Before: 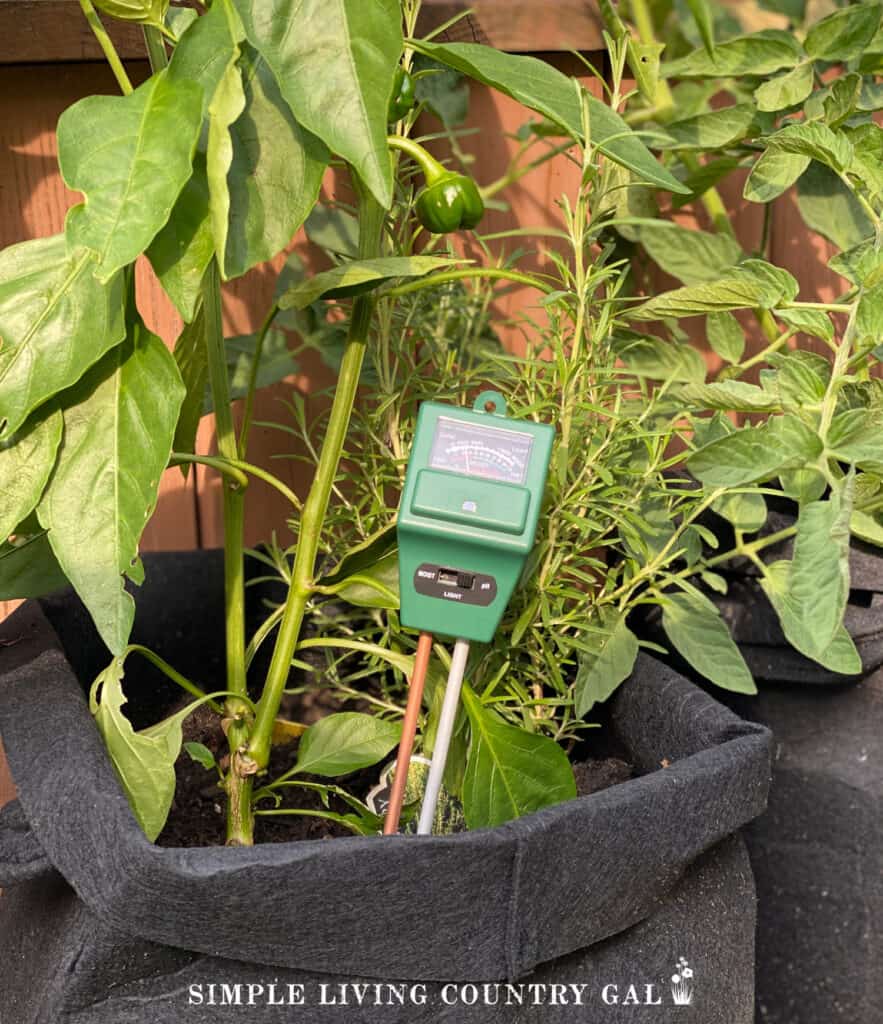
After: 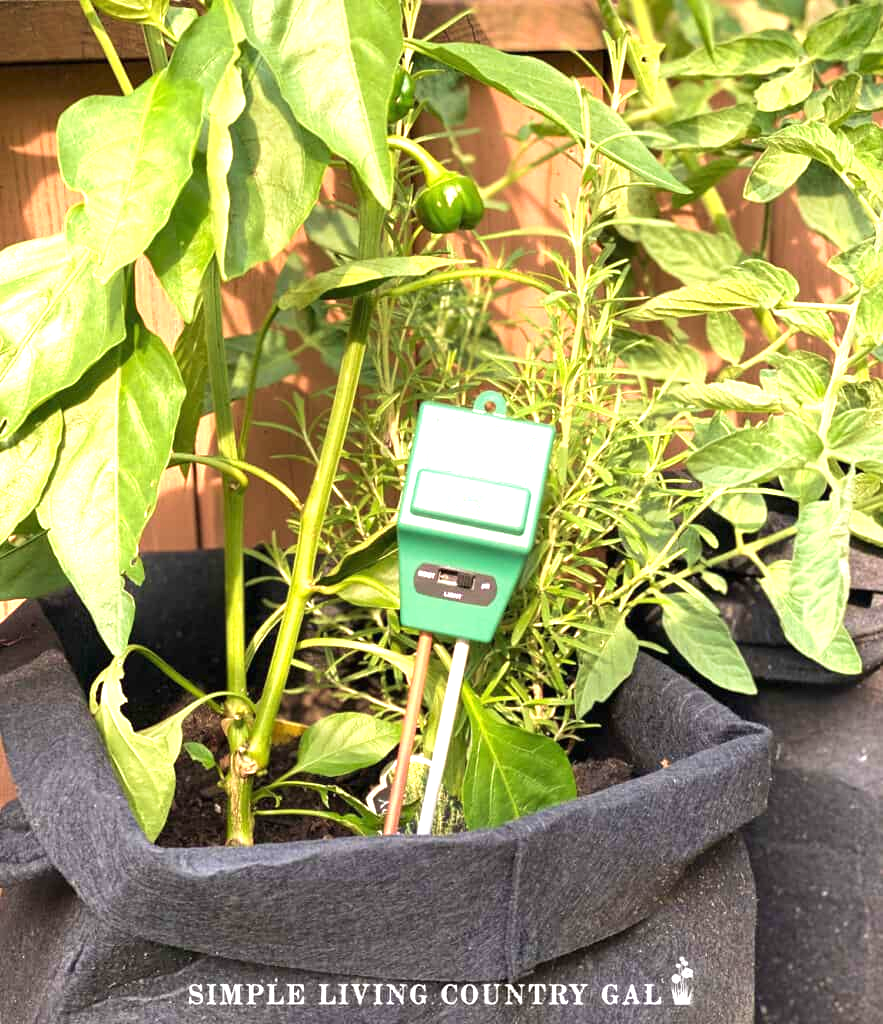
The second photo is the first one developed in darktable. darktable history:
exposure: black level correction 0, exposure 1.125 EV, compensate exposure bias true, compensate highlight preservation false
velvia: on, module defaults
